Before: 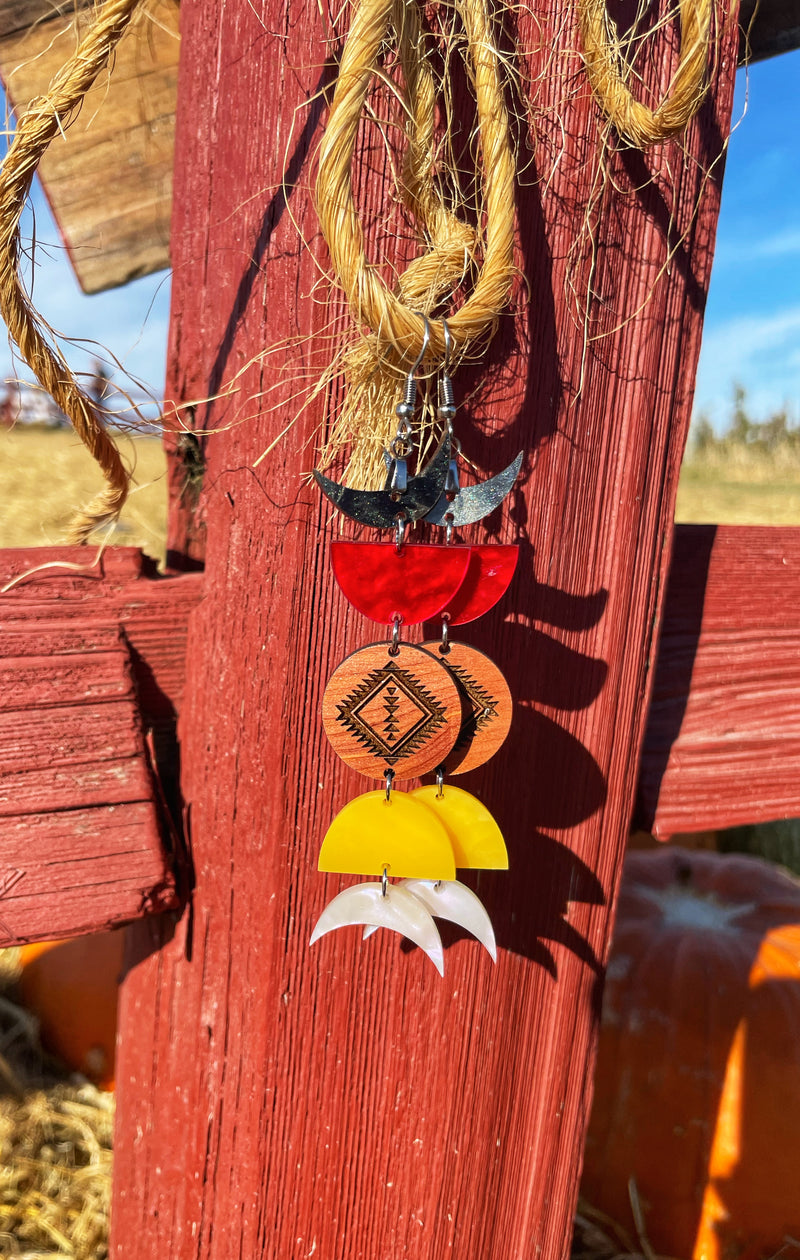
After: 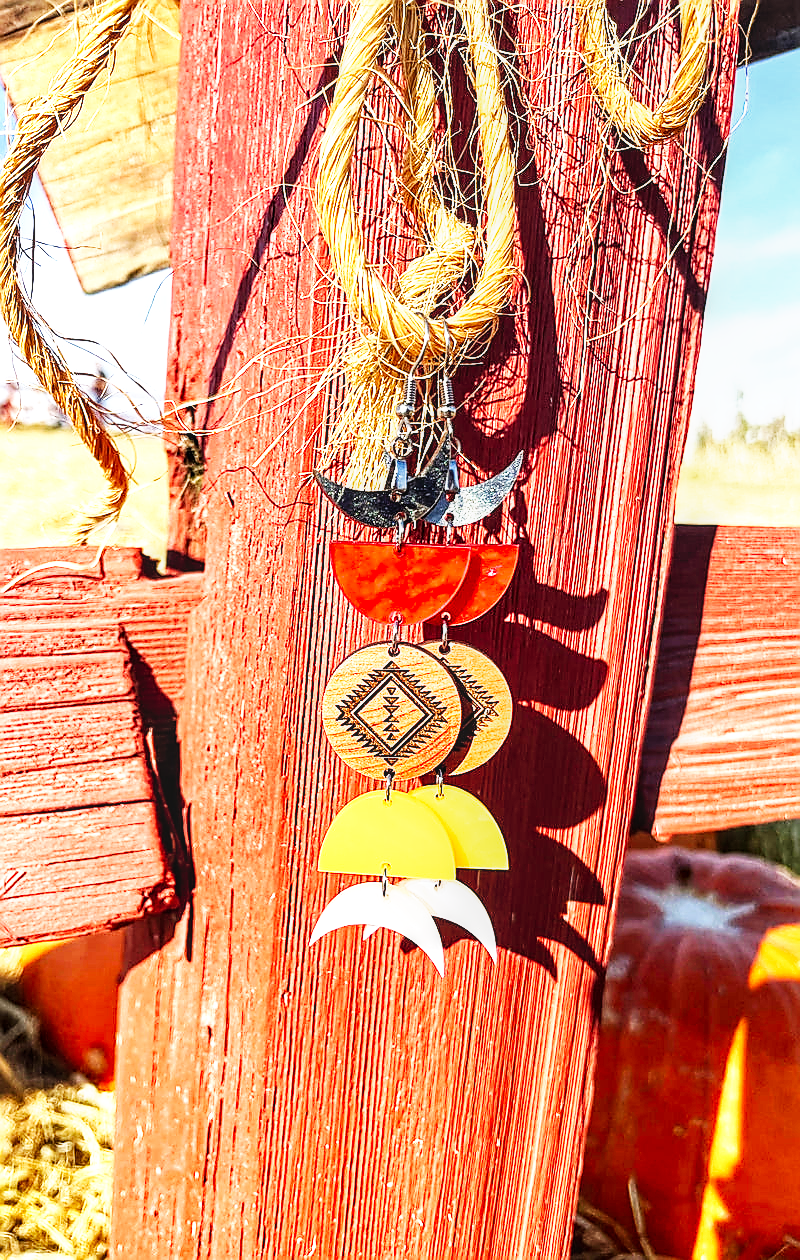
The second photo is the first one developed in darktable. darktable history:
base curve: curves: ch0 [(0, 0) (0.007, 0.004) (0.027, 0.03) (0.046, 0.07) (0.207, 0.54) (0.442, 0.872) (0.673, 0.972) (1, 1)], preserve colors none
sharpen: radius 1.4, amount 1.25, threshold 0.7
local contrast: on, module defaults
exposure: exposure 0.6 EV, compensate highlight preservation false
